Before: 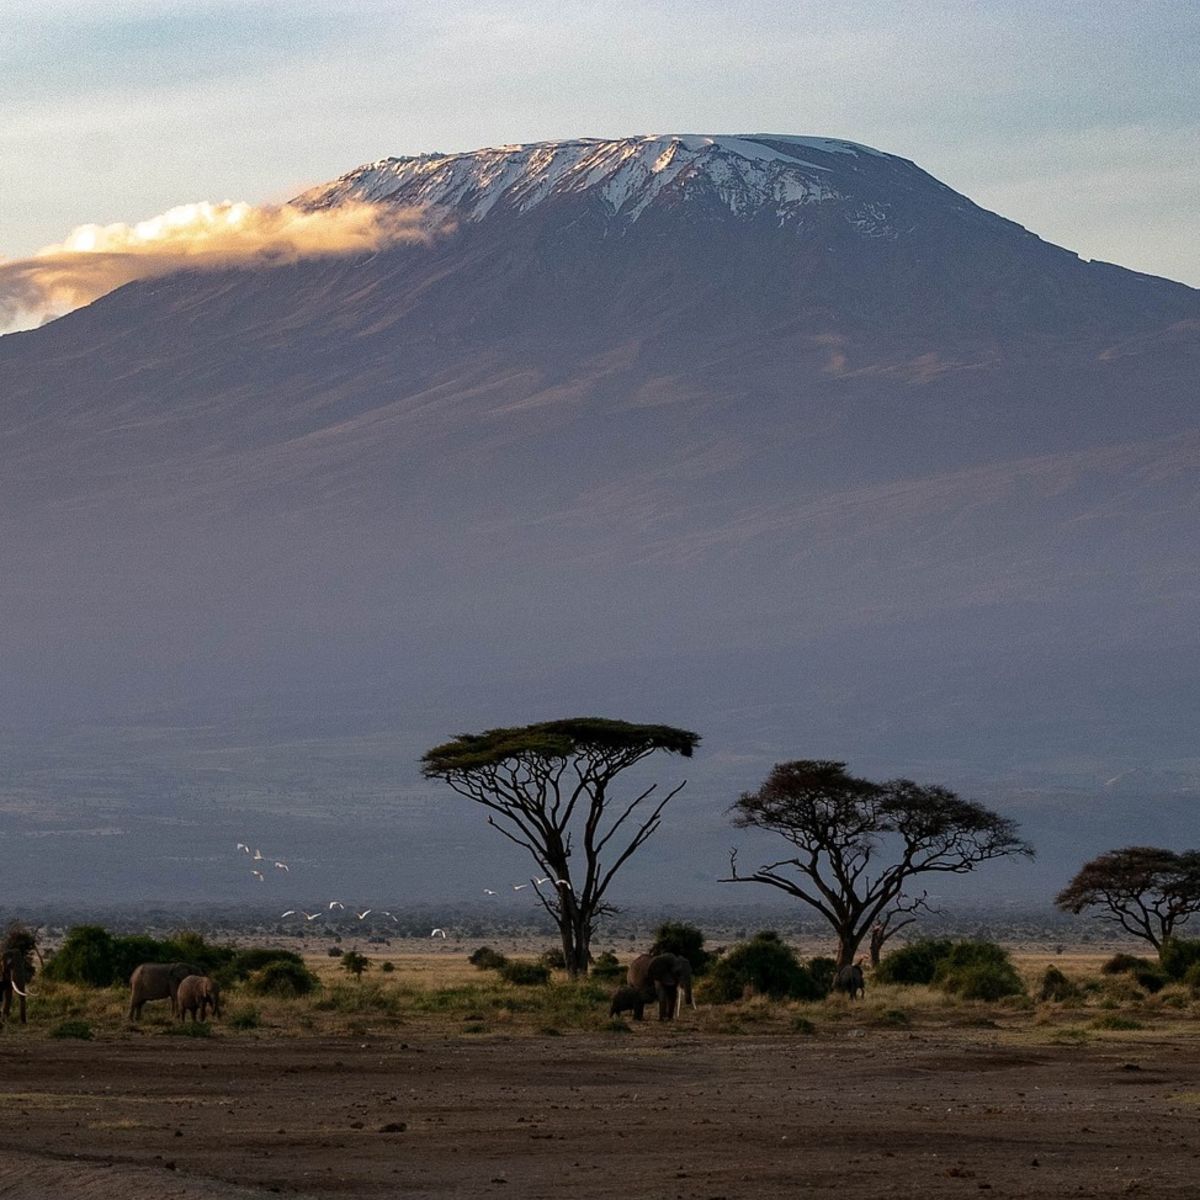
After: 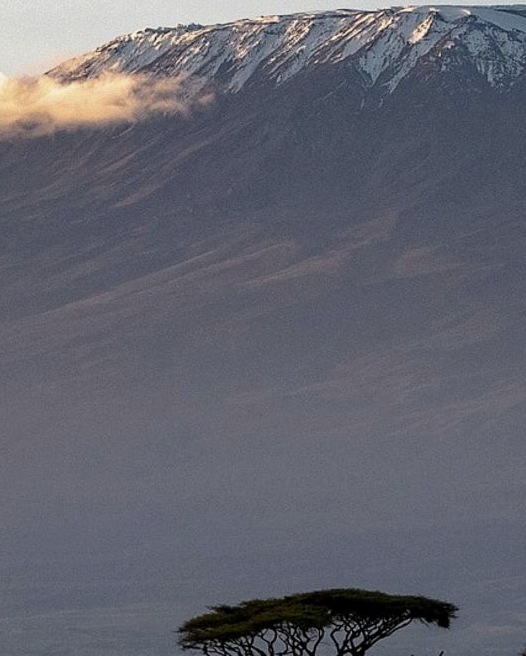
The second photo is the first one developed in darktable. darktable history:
crop: left 20.3%, top 10.827%, right 35.846%, bottom 34.433%
contrast brightness saturation: contrast 0.111, saturation -0.169
exposure: black level correction 0.001, exposure -0.124 EV, compensate exposure bias true, compensate highlight preservation false
